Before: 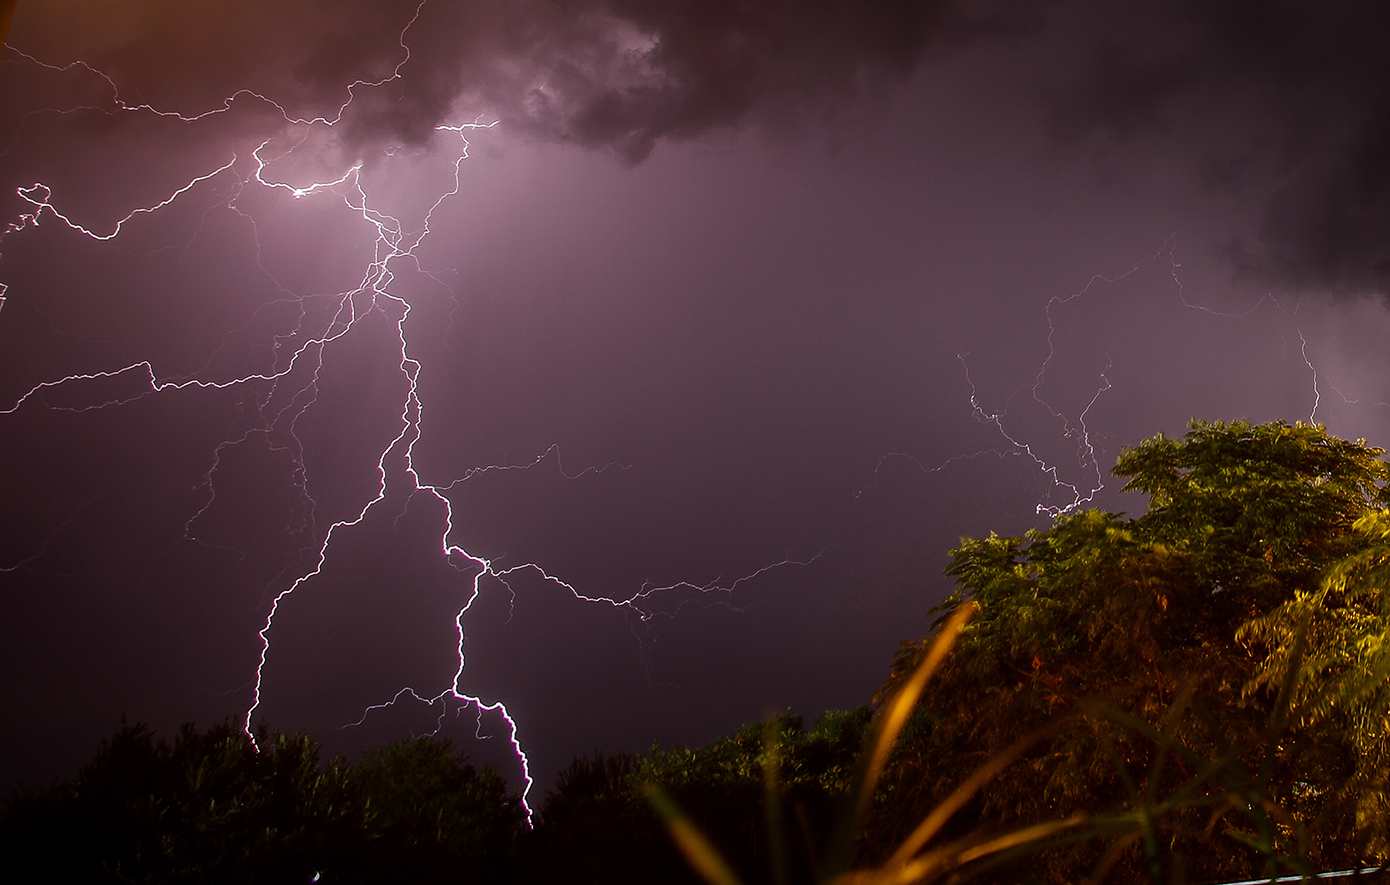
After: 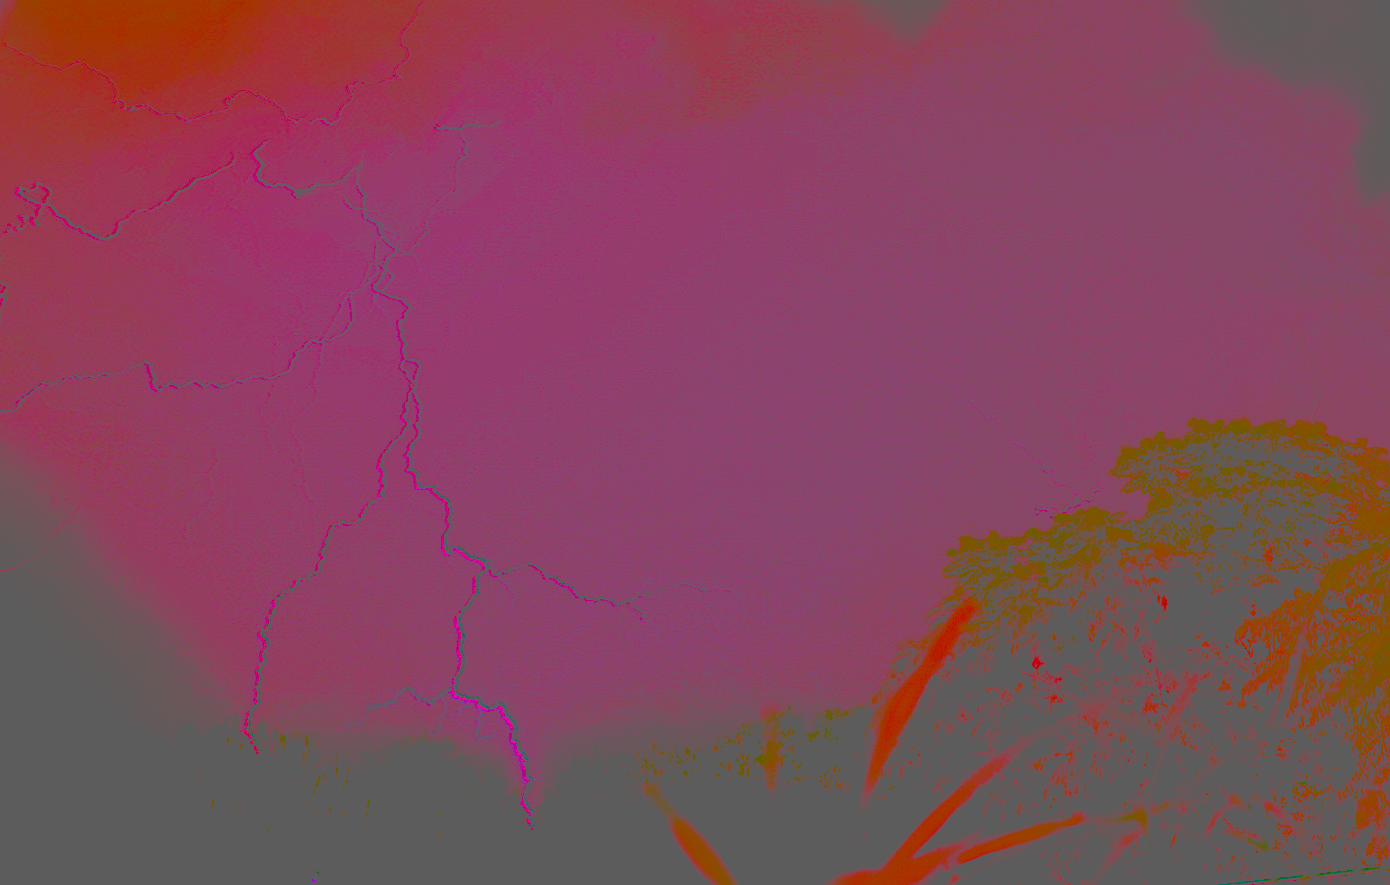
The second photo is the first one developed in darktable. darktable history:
color balance rgb: linear chroma grading › global chroma 15%, perceptual saturation grading › global saturation 30%
exposure: black level correction 0.009, compensate highlight preservation false
contrast brightness saturation: contrast -0.99, brightness -0.17, saturation 0.75
